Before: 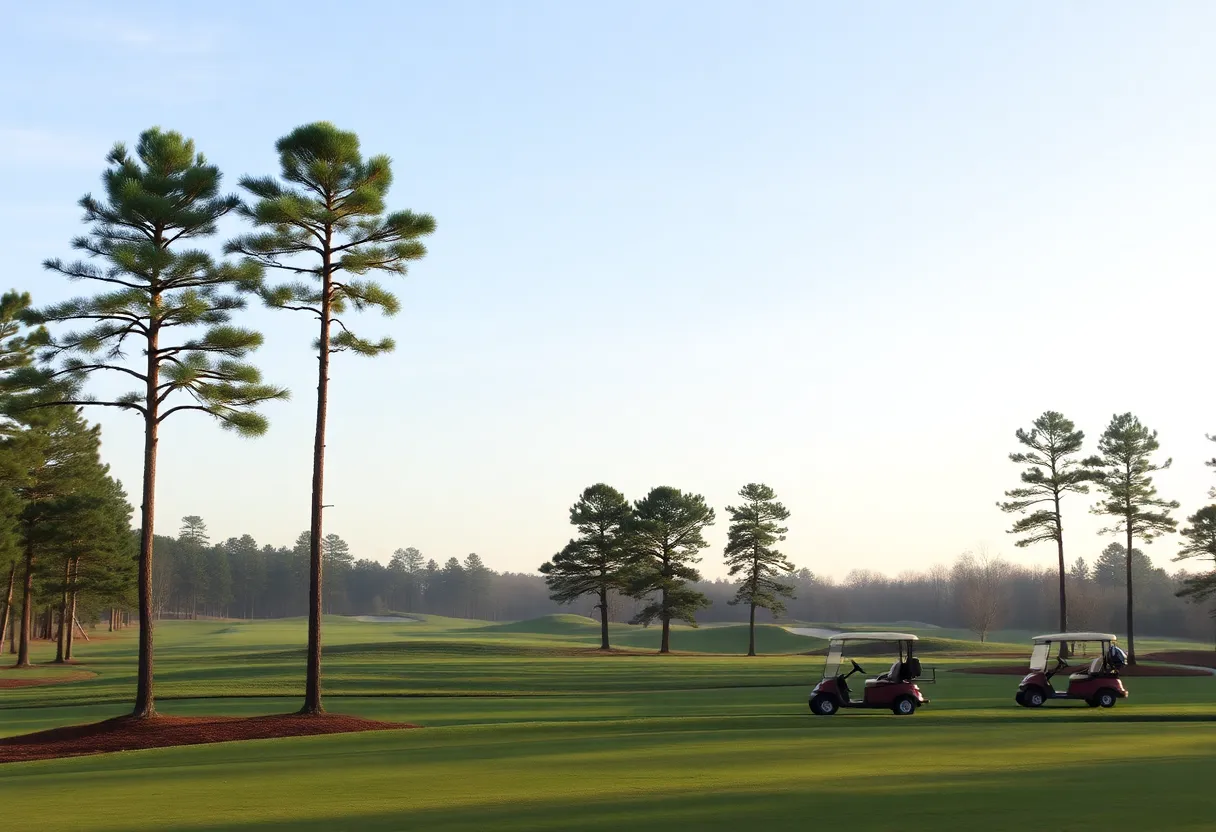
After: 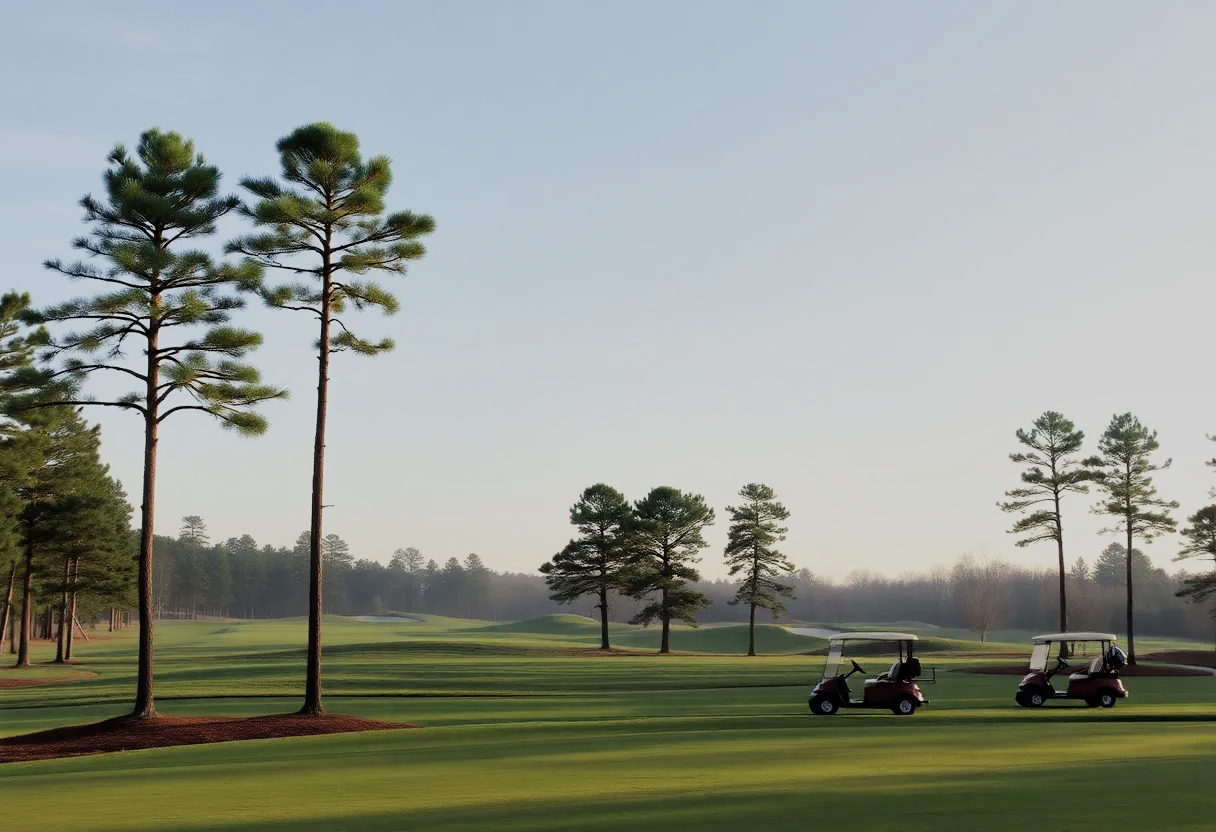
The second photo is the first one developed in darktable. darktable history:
filmic rgb: black relative exposure -7.65 EV, white relative exposure 4.56 EV, hardness 3.61
contrast brightness saturation: saturation -0.05
shadows and highlights: shadows 37.27, highlights -28.18, soften with gaussian
